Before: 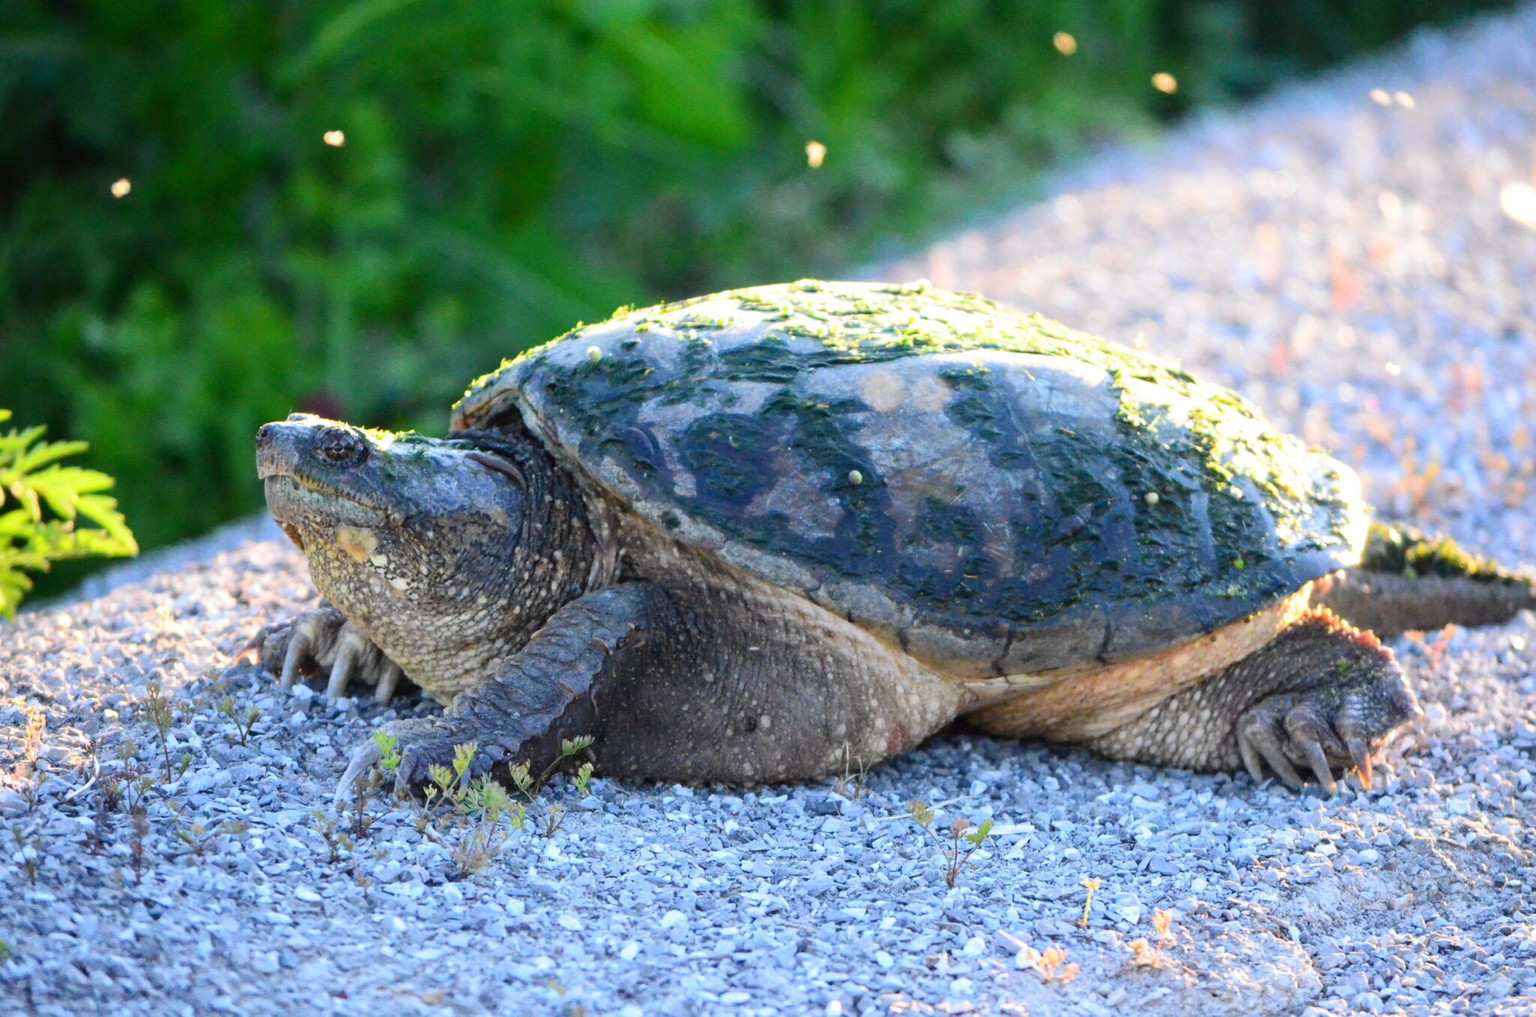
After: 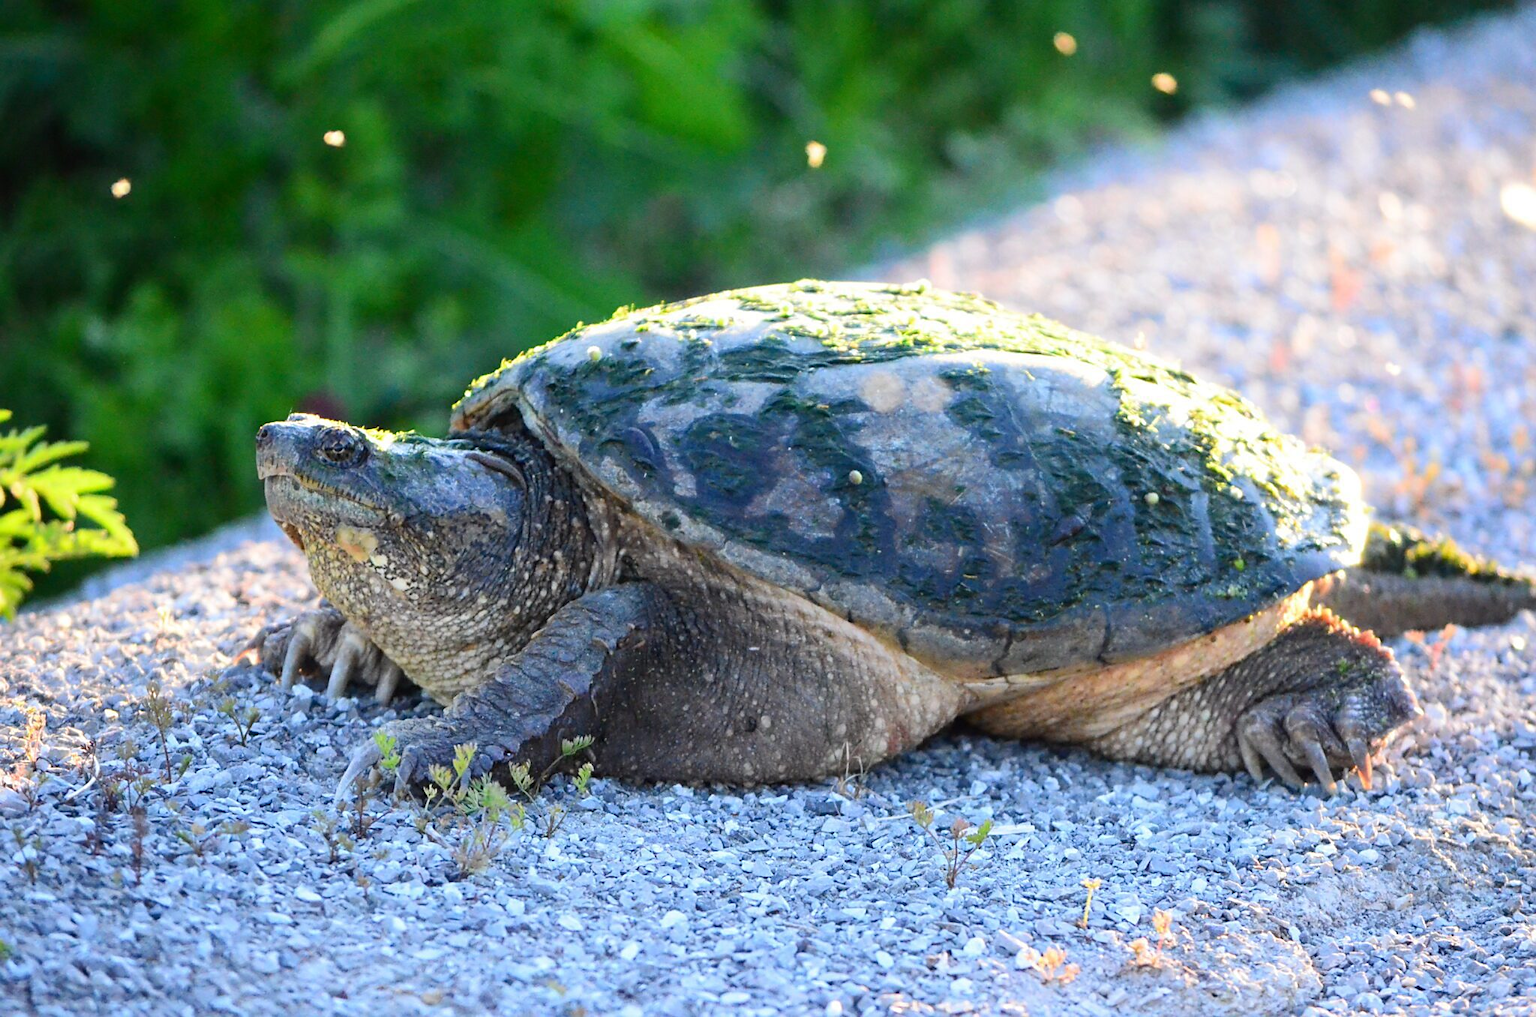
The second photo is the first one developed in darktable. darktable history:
sharpen: radius 1.908, amount 0.408, threshold 1.469
